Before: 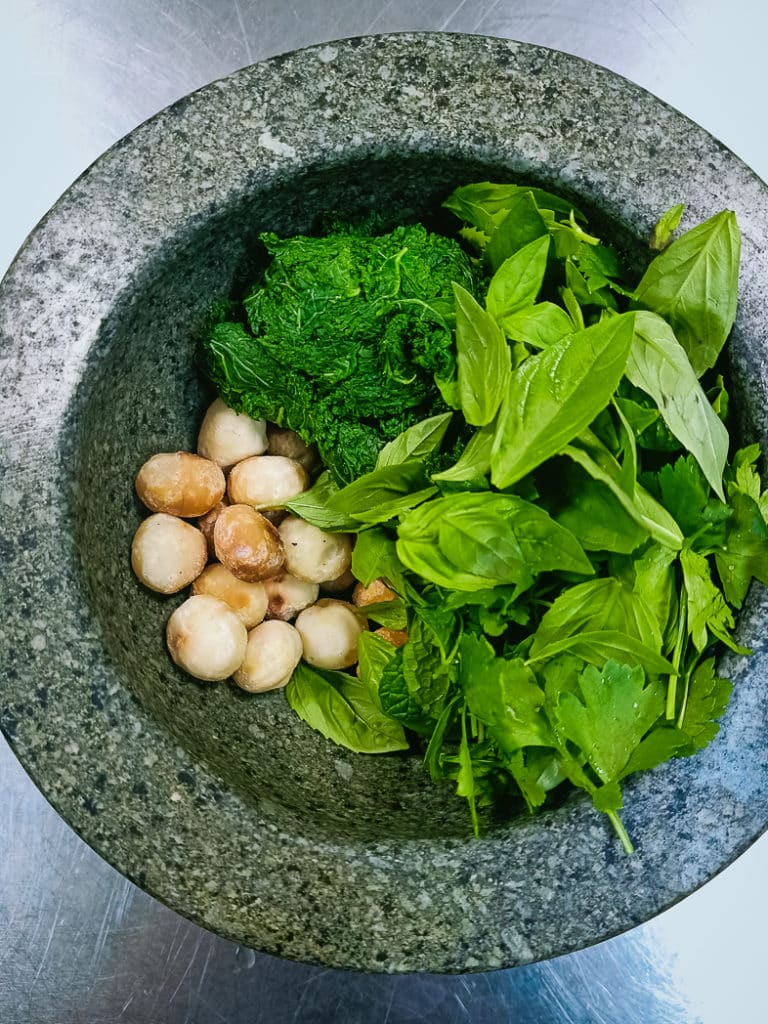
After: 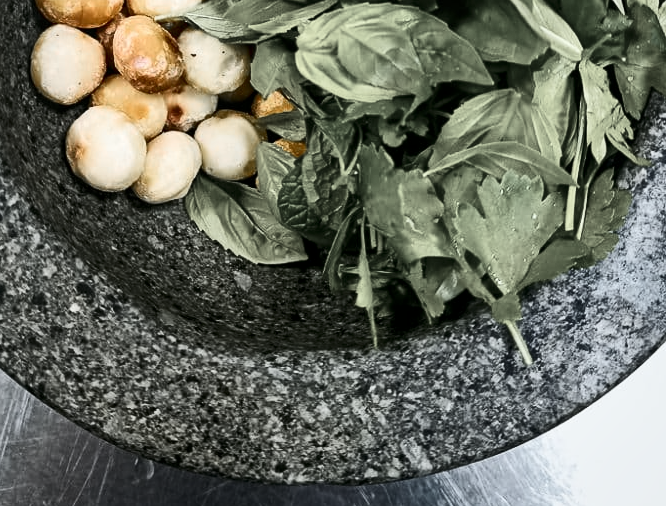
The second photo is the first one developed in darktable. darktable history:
crop and rotate: left 13.261%, top 47.84%, bottom 2.742%
contrast brightness saturation: contrast 0.293
color zones: curves: ch1 [(0, 0.638) (0.193, 0.442) (0.286, 0.15) (0.429, 0.14) (0.571, 0.142) (0.714, 0.154) (0.857, 0.175) (1, 0.638)]
local contrast: mode bilateral grid, contrast 20, coarseness 50, detail 119%, midtone range 0.2
